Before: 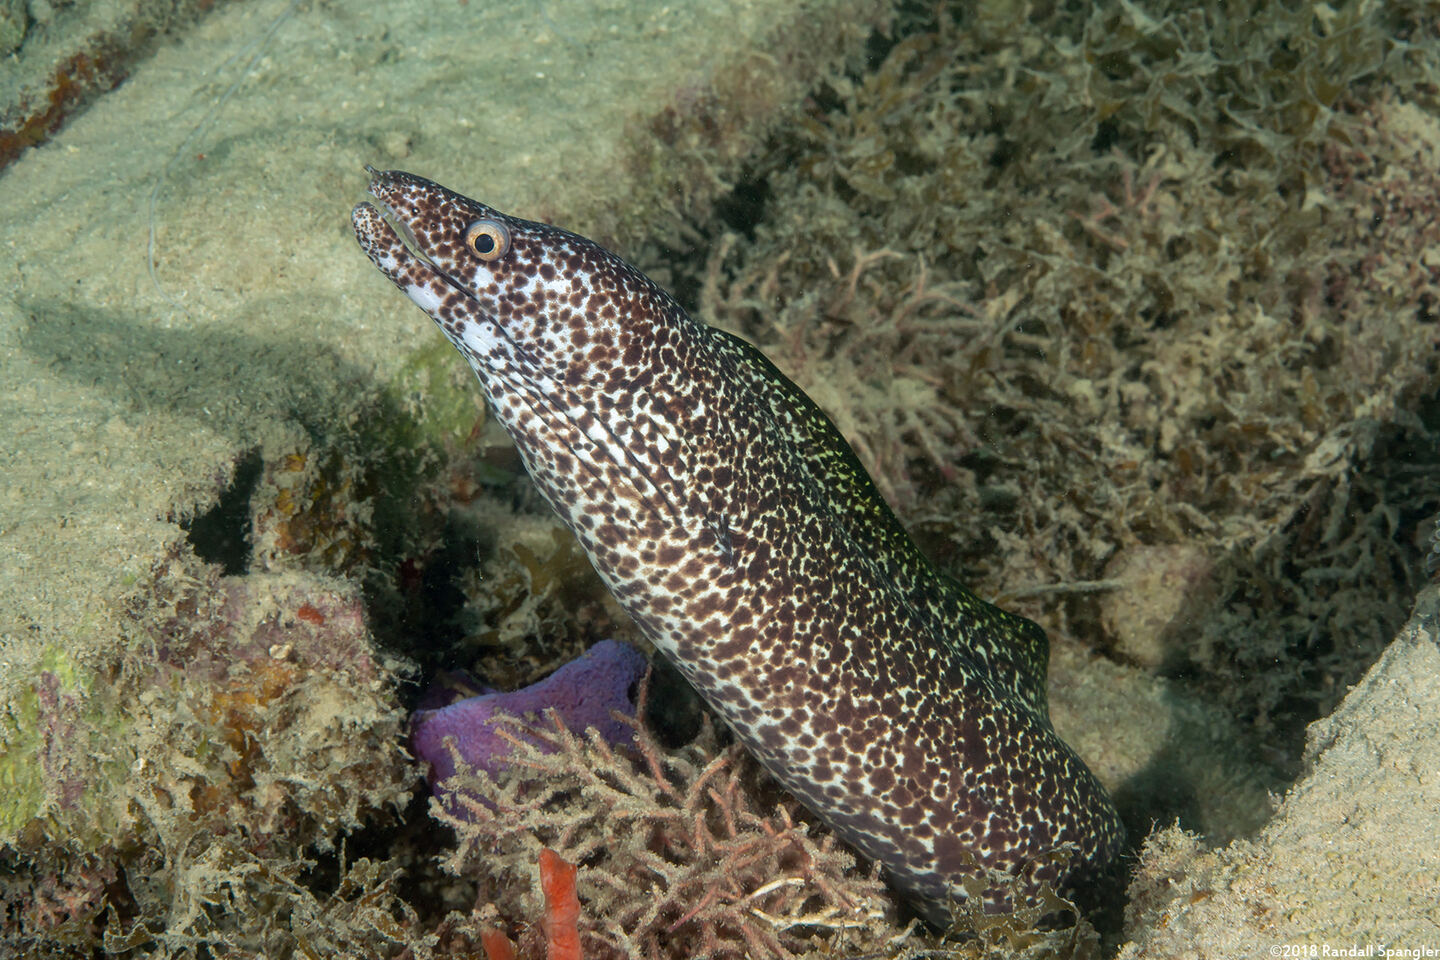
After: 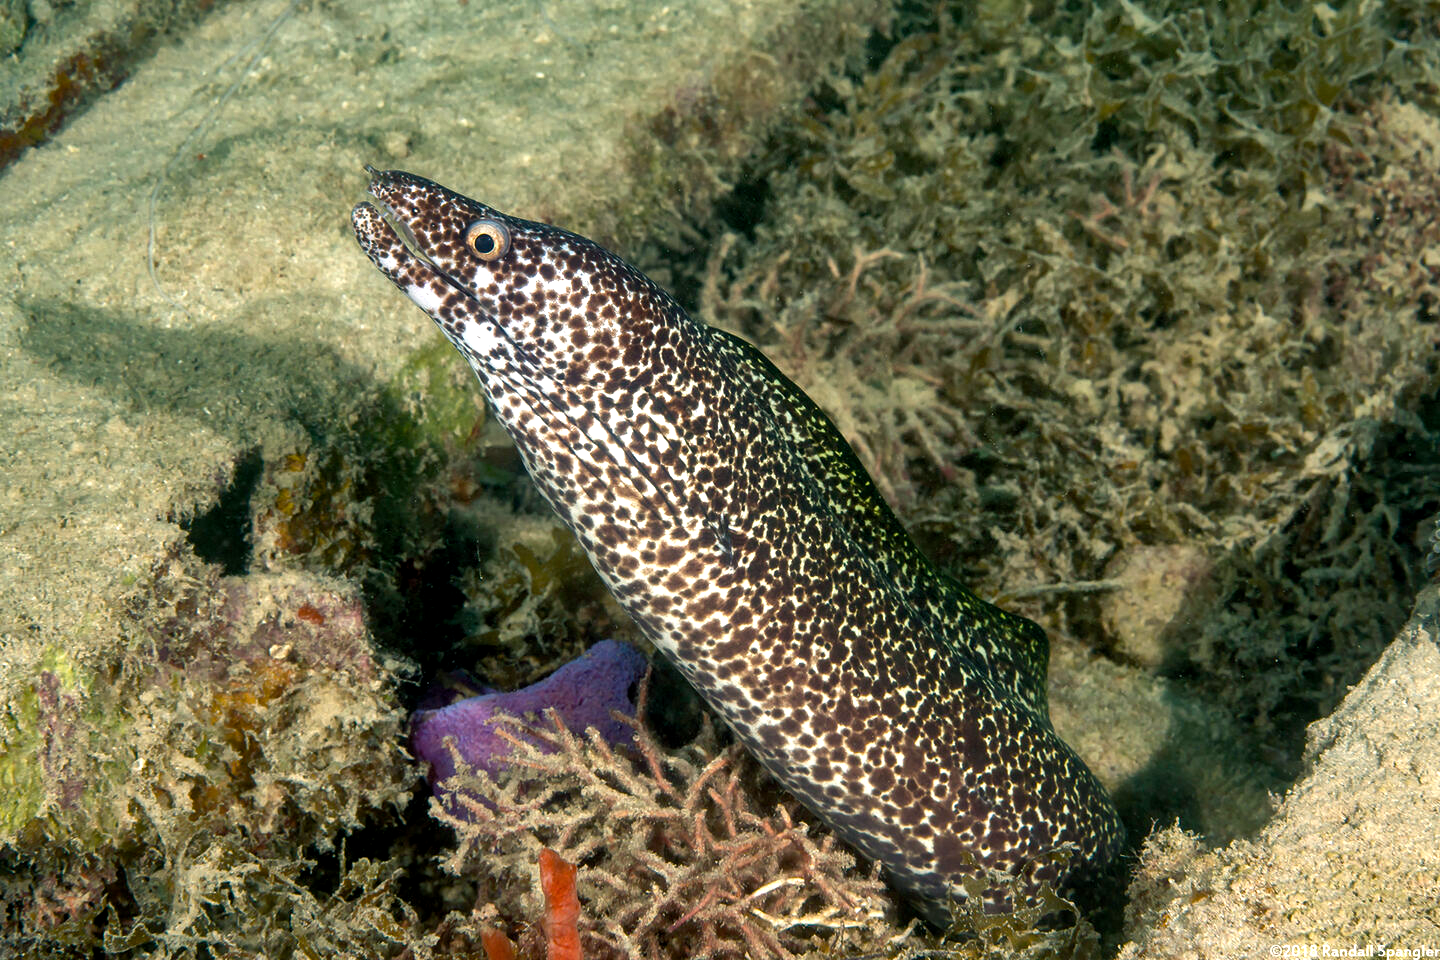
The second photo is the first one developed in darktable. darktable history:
shadows and highlights: soften with gaussian
color balance rgb: shadows lift › chroma 2%, shadows lift › hue 185.64°, power › luminance 1.48%, highlights gain › chroma 3%, highlights gain › hue 54.51°, global offset › luminance -0.4%, perceptual saturation grading › highlights -18.47%, perceptual saturation grading › mid-tones 6.62%, perceptual saturation grading › shadows 28.22%, perceptual brilliance grading › highlights 15.68%, perceptual brilliance grading › shadows -14.29%, global vibrance 25.96%, contrast 6.45%
